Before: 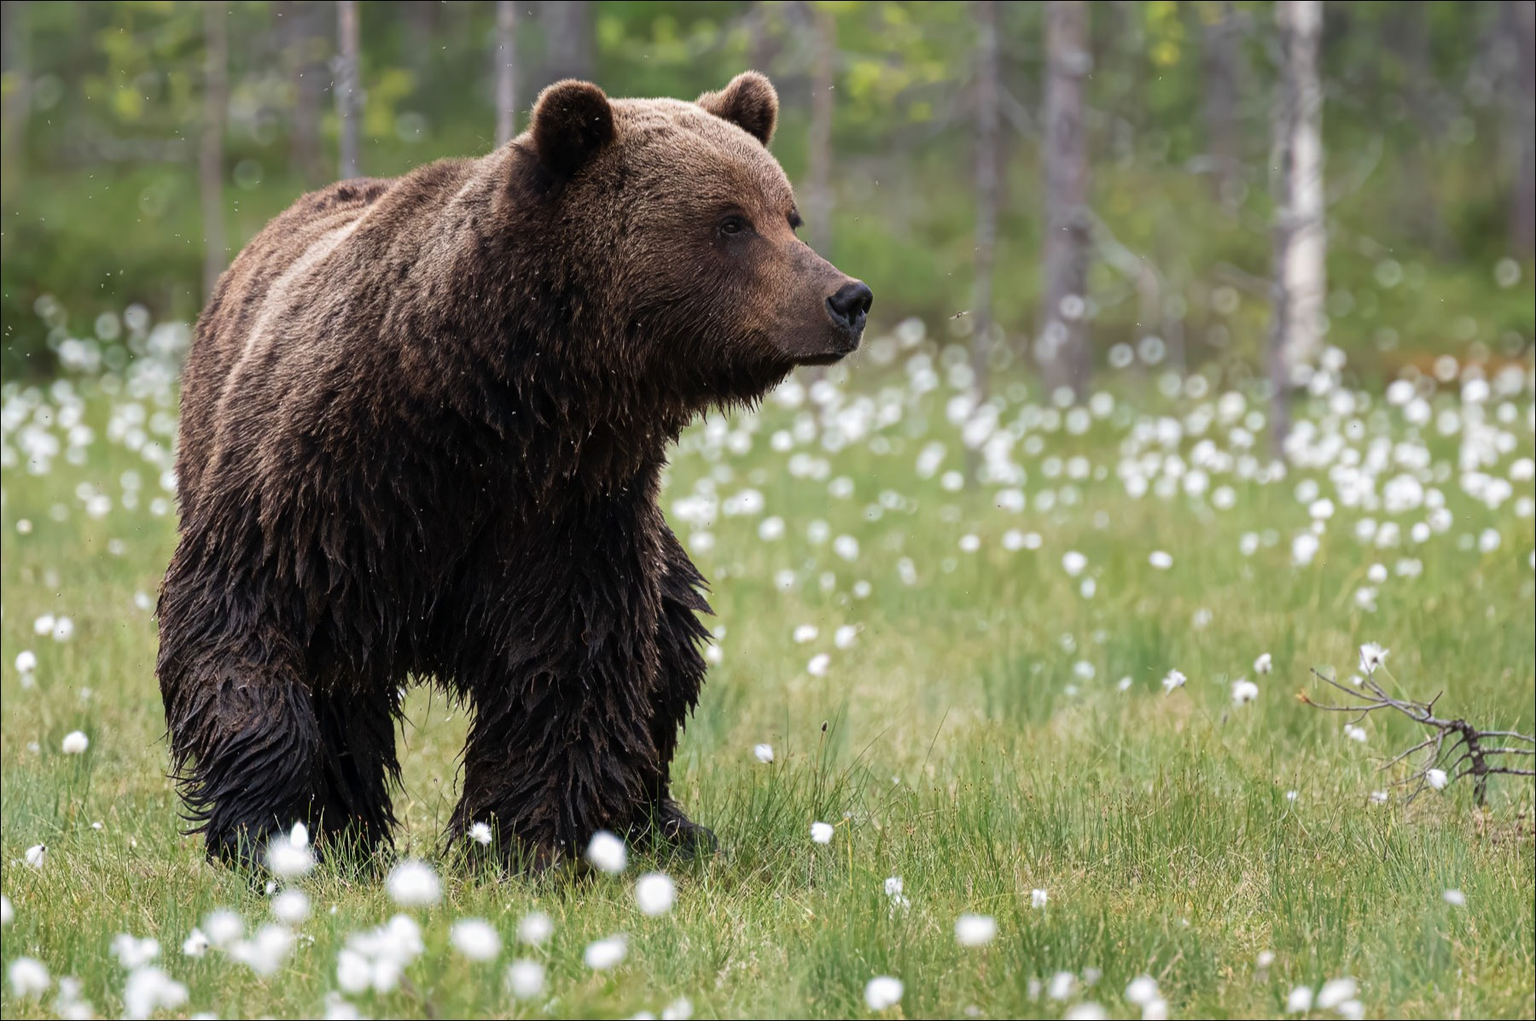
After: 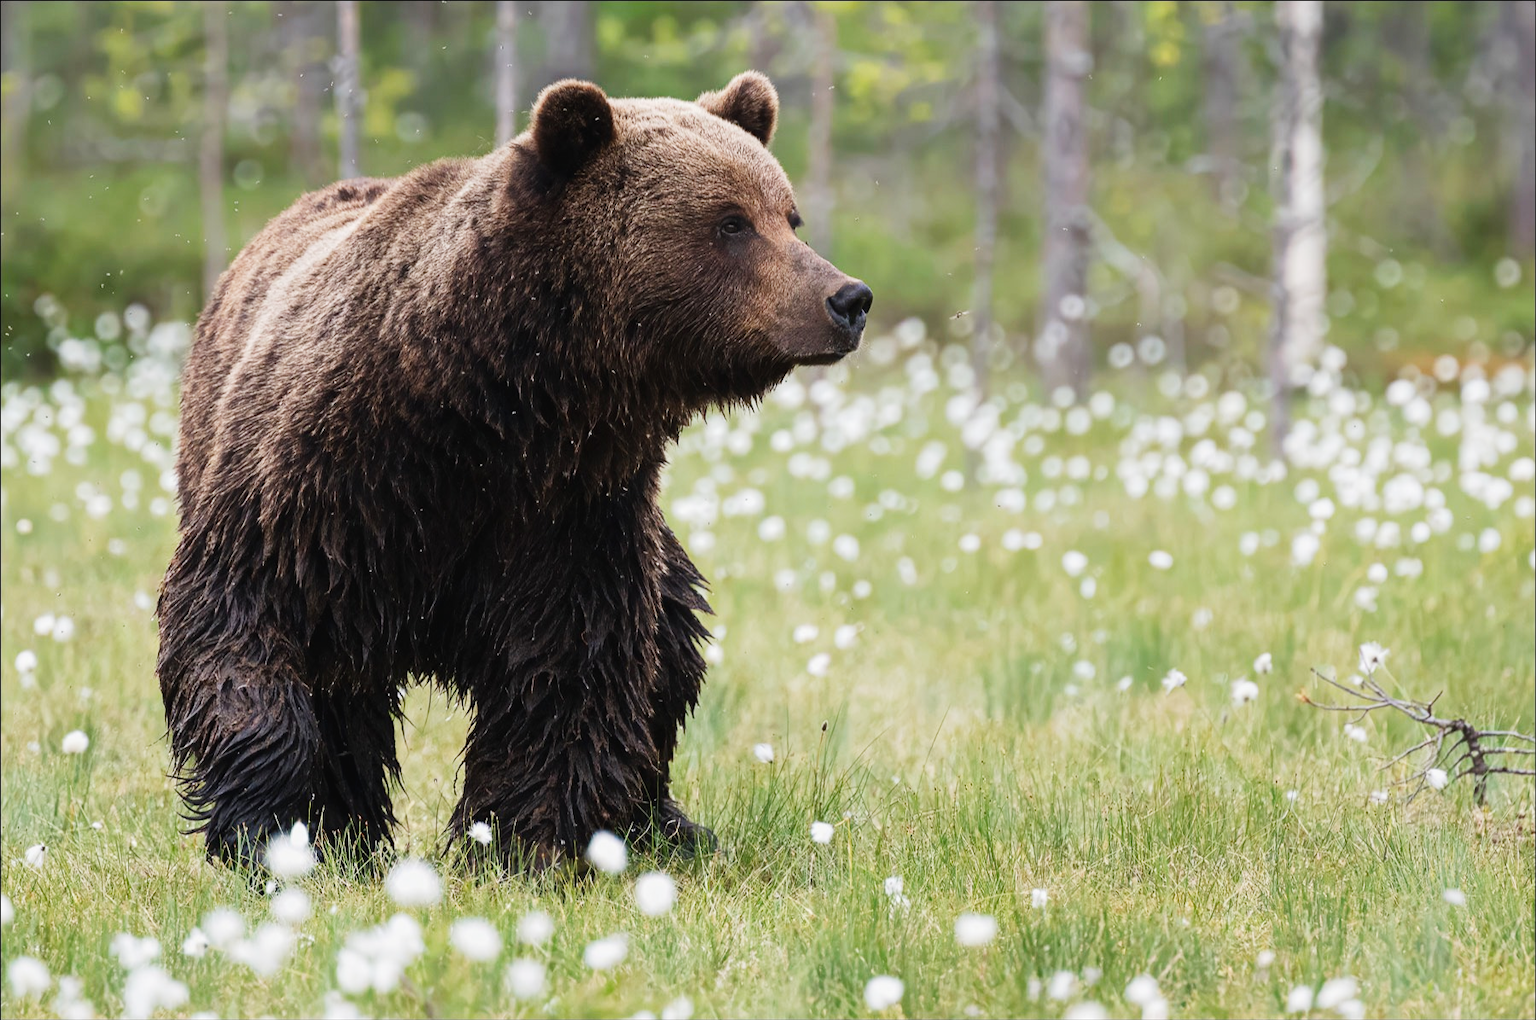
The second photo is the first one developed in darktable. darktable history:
tone curve: curves: ch0 [(0, 0.023) (0.217, 0.19) (0.754, 0.801) (1, 0.977)]; ch1 [(0, 0) (0.392, 0.398) (0.5, 0.5) (0.521, 0.529) (0.56, 0.592) (1, 1)]; ch2 [(0, 0) (0.5, 0.5) (0.579, 0.561) (0.65, 0.657) (1, 1)], preserve colors none
